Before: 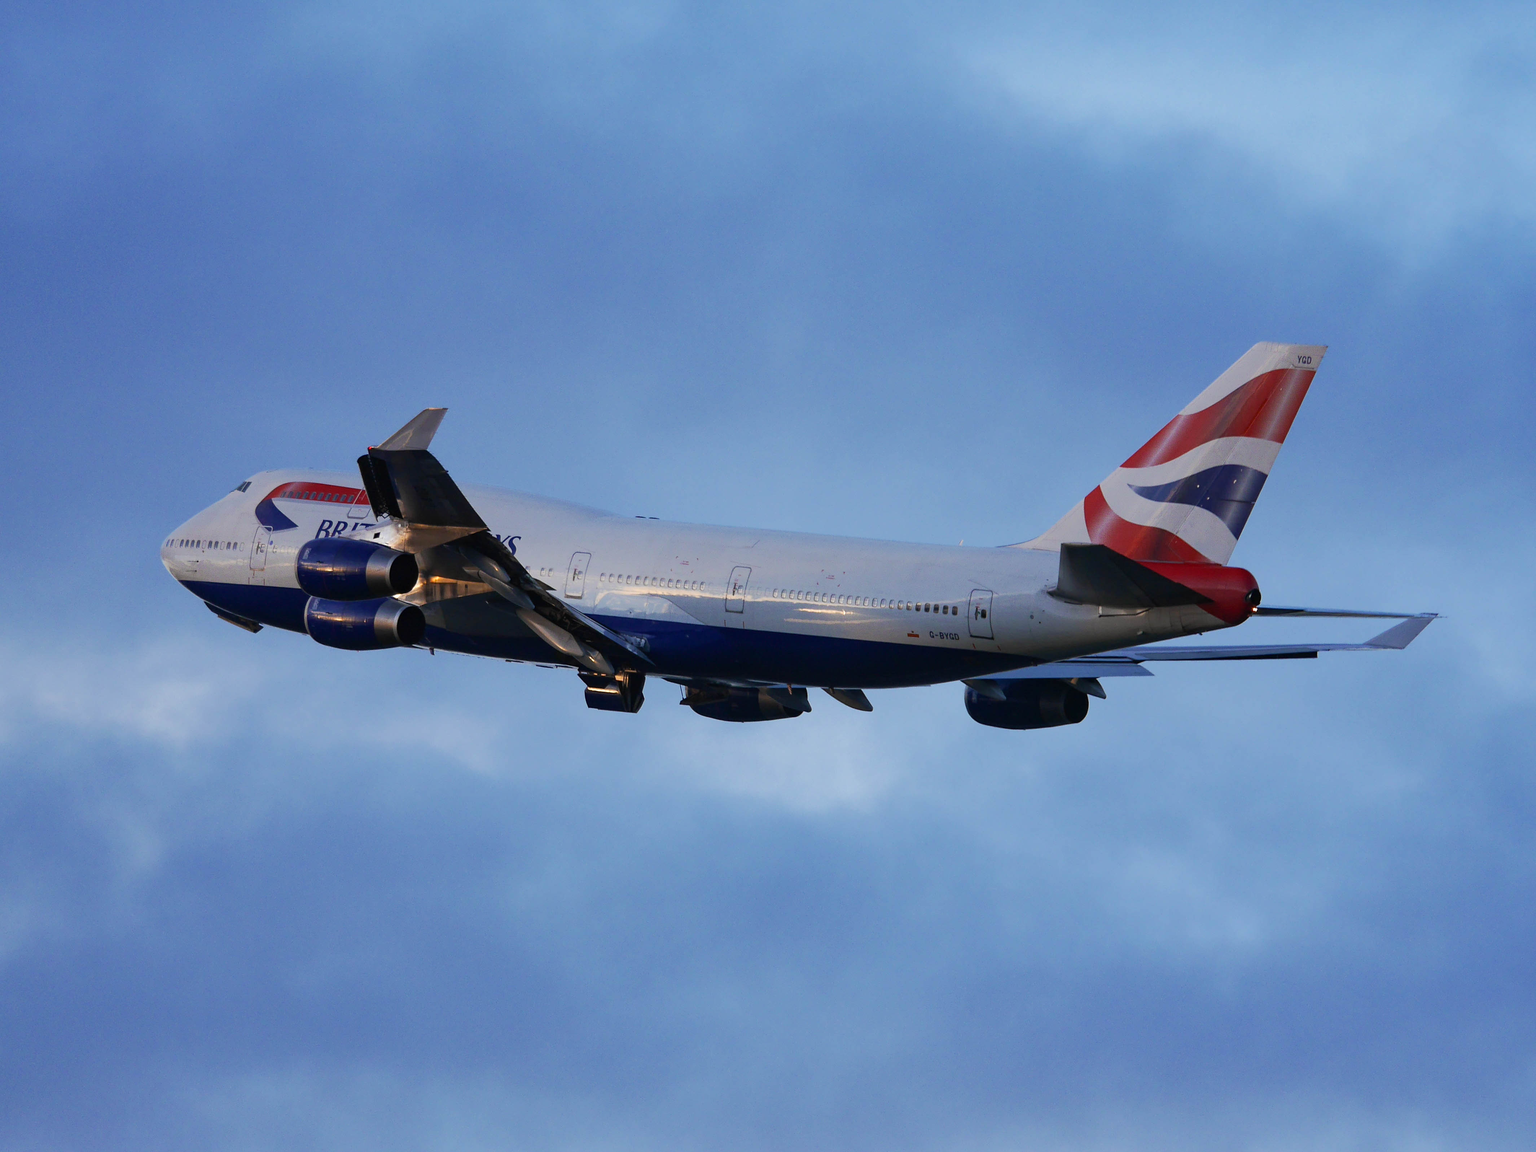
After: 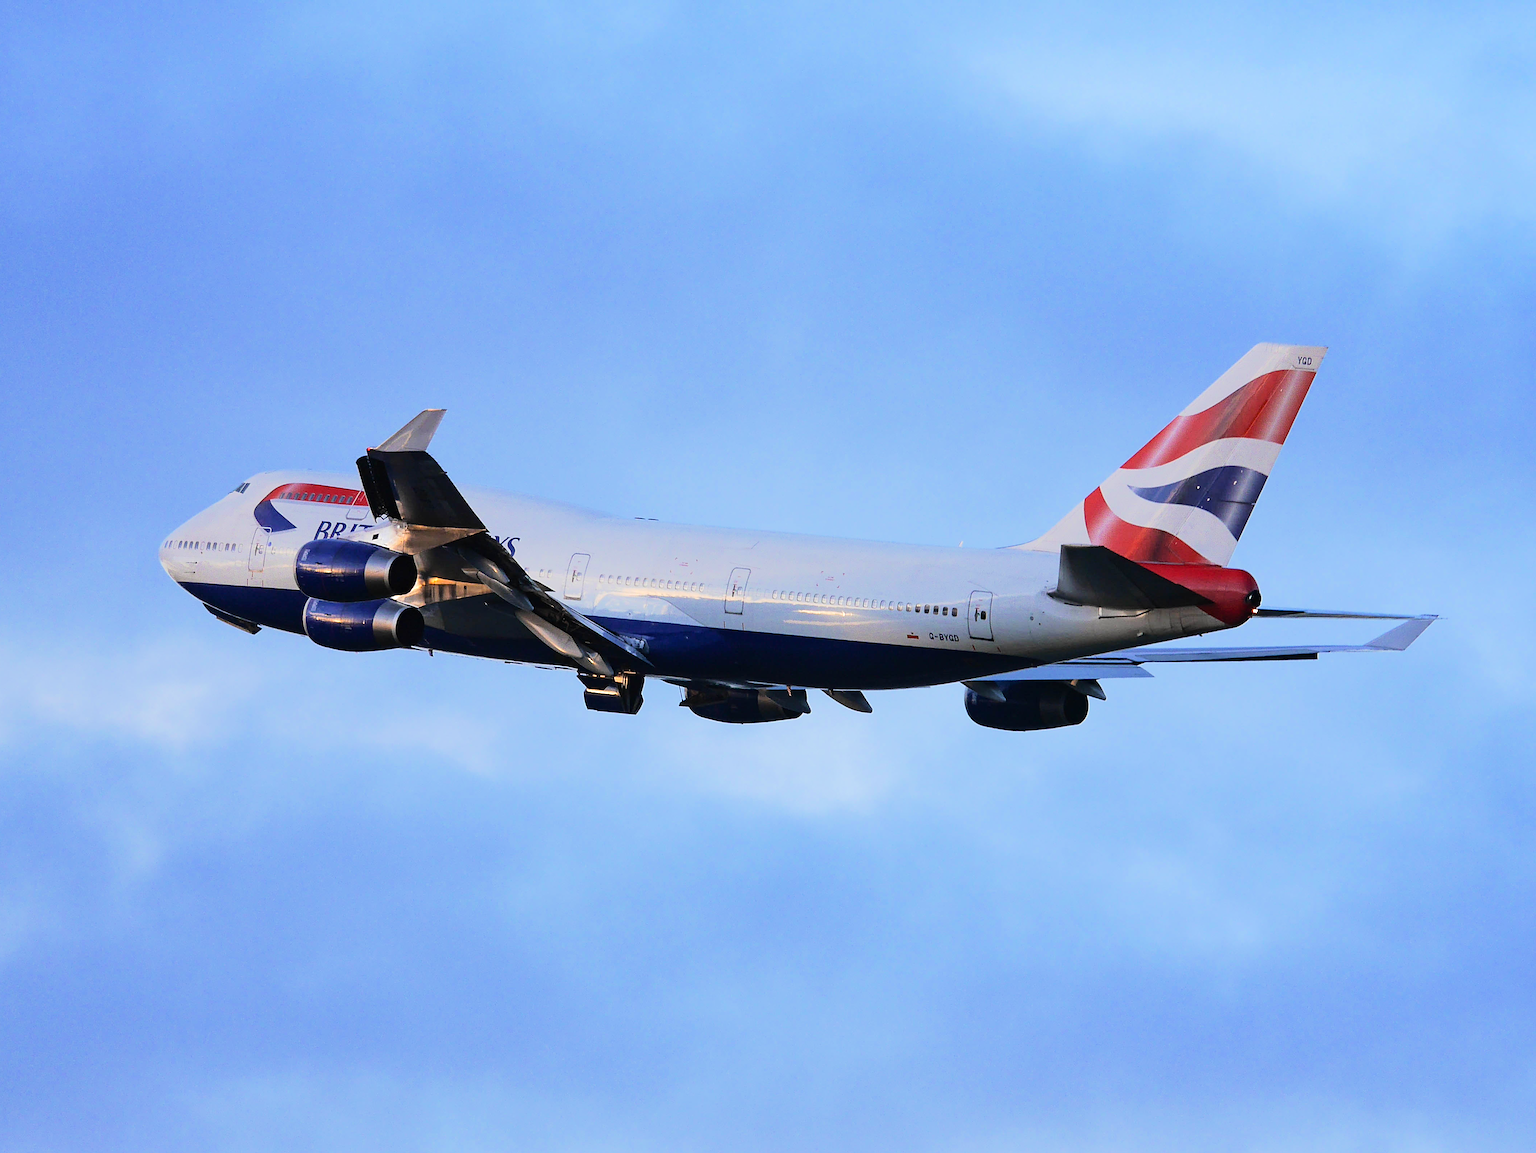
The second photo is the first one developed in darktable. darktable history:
tone equalizer: -7 EV 0.14 EV, -6 EV 0.577 EV, -5 EV 1.17 EV, -4 EV 1.3 EV, -3 EV 1.13 EV, -2 EV 0.6 EV, -1 EV 0.146 EV, edges refinement/feathering 500, mask exposure compensation -1.57 EV, preserve details no
crop and rotate: left 0.161%, bottom 0.005%
sharpen: amount 0.56
